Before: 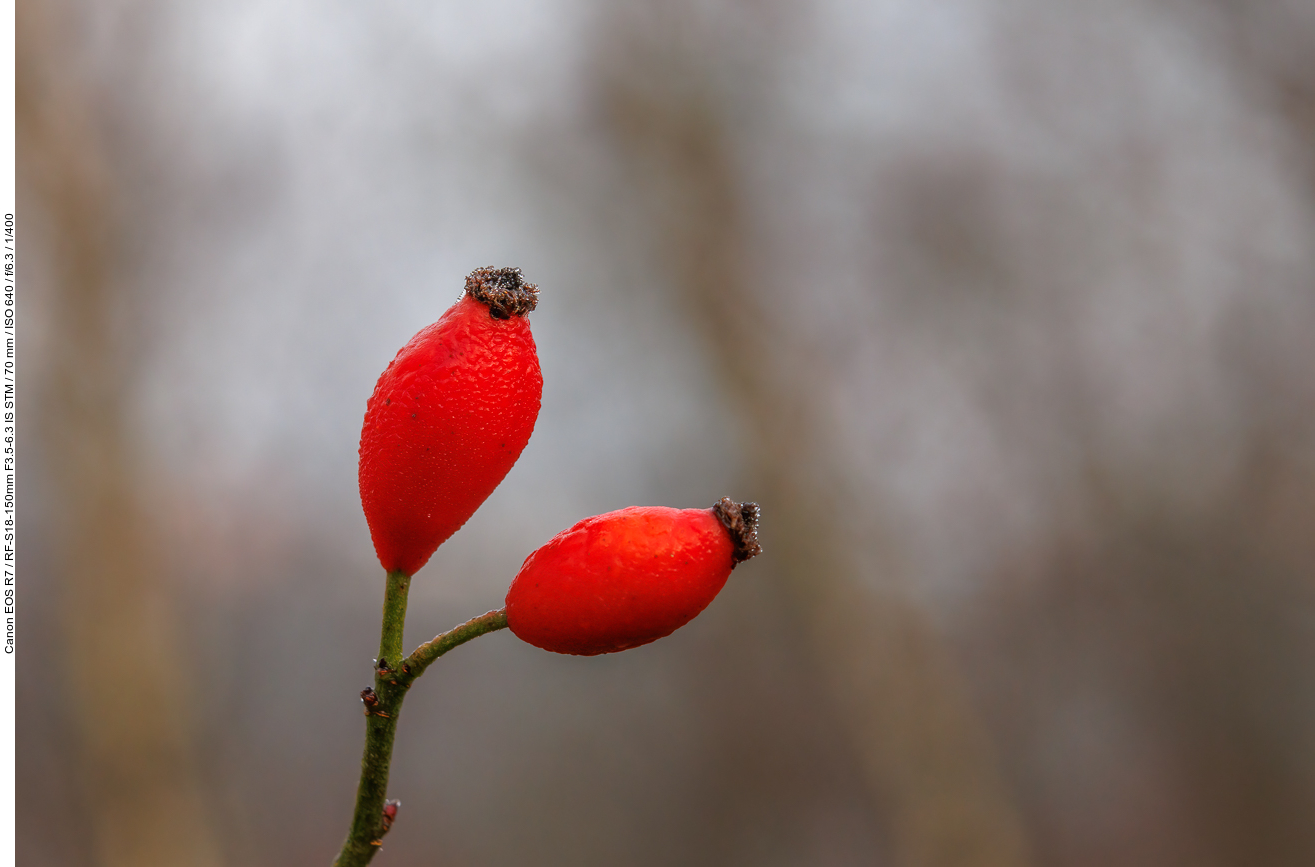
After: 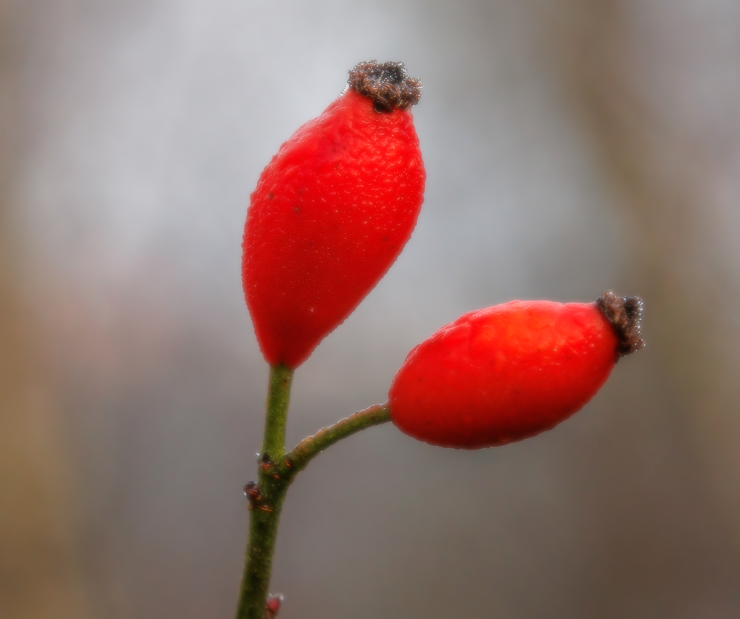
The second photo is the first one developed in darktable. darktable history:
soften: size 8.67%, mix 49%
crop: left 8.966%, top 23.852%, right 34.699%, bottom 4.703%
